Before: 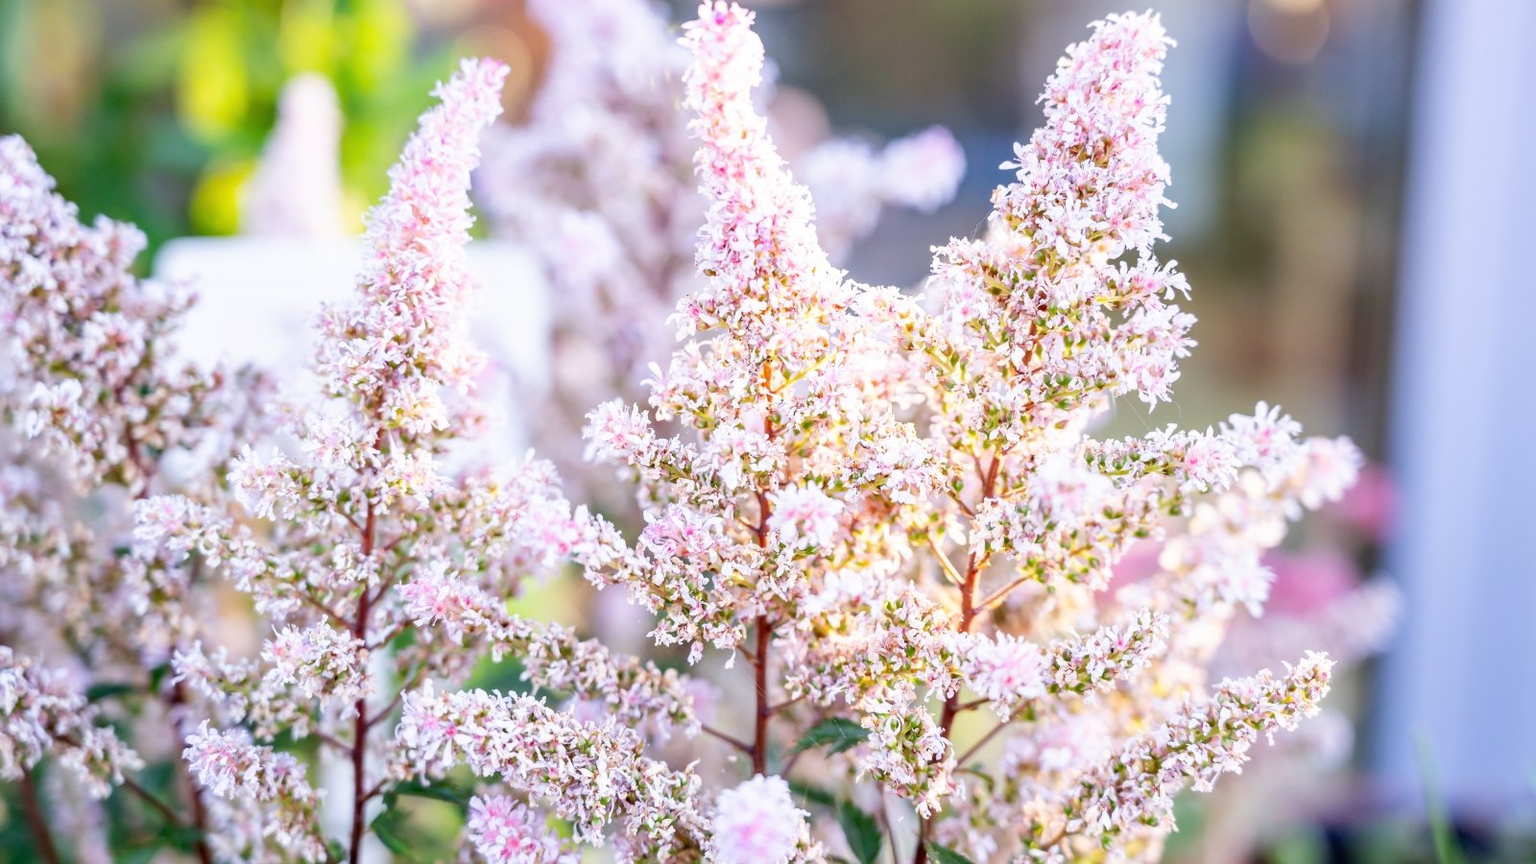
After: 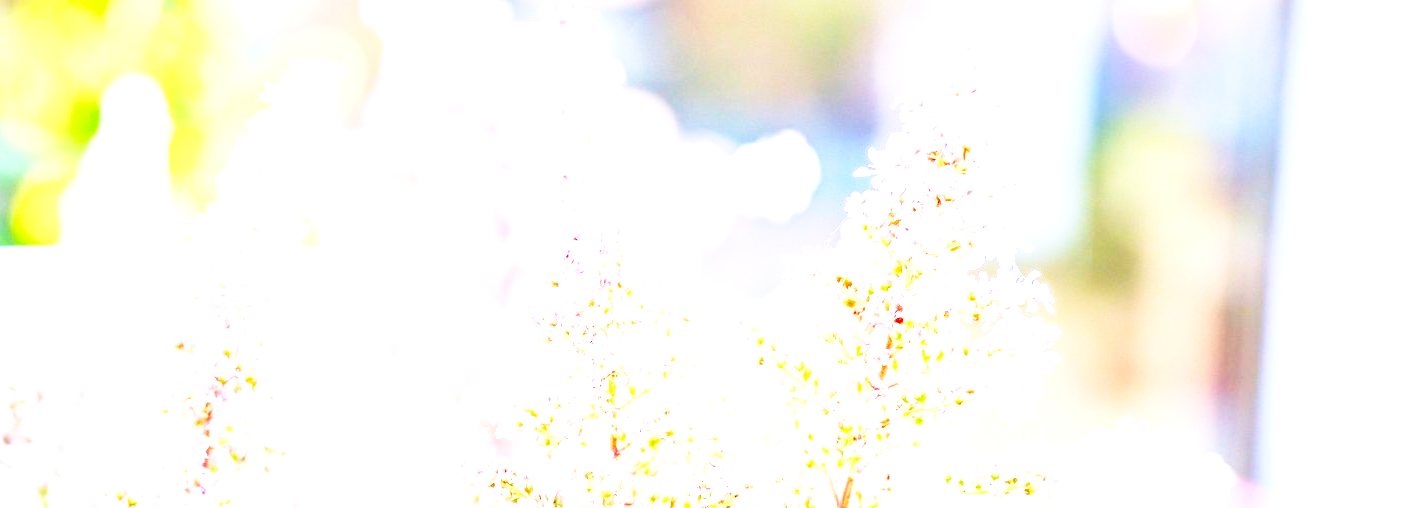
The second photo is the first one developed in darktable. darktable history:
exposure: black level correction 0.001, exposure 1.824 EV, compensate exposure bias true, compensate highlight preservation false
base curve: curves: ch0 [(0, 0) (0.028, 0.03) (0.121, 0.232) (0.46, 0.748) (0.859, 0.968) (1, 1)], preserve colors none
local contrast: on, module defaults
tone equalizer: edges refinement/feathering 500, mask exposure compensation -1.57 EV, preserve details no
contrast brightness saturation: contrast 0.23, brightness 0.102, saturation 0.292
tone curve: curves: ch0 [(0, 0) (0.003, 0.027) (0.011, 0.03) (0.025, 0.04) (0.044, 0.063) (0.069, 0.093) (0.1, 0.125) (0.136, 0.153) (0.177, 0.191) (0.224, 0.232) (0.277, 0.279) (0.335, 0.333) (0.399, 0.39) (0.468, 0.457) (0.543, 0.535) (0.623, 0.611) (0.709, 0.683) (0.801, 0.758) (0.898, 0.853) (1, 1)], color space Lab, independent channels, preserve colors none
crop and rotate: left 11.705%, bottom 43.468%
velvia: on, module defaults
